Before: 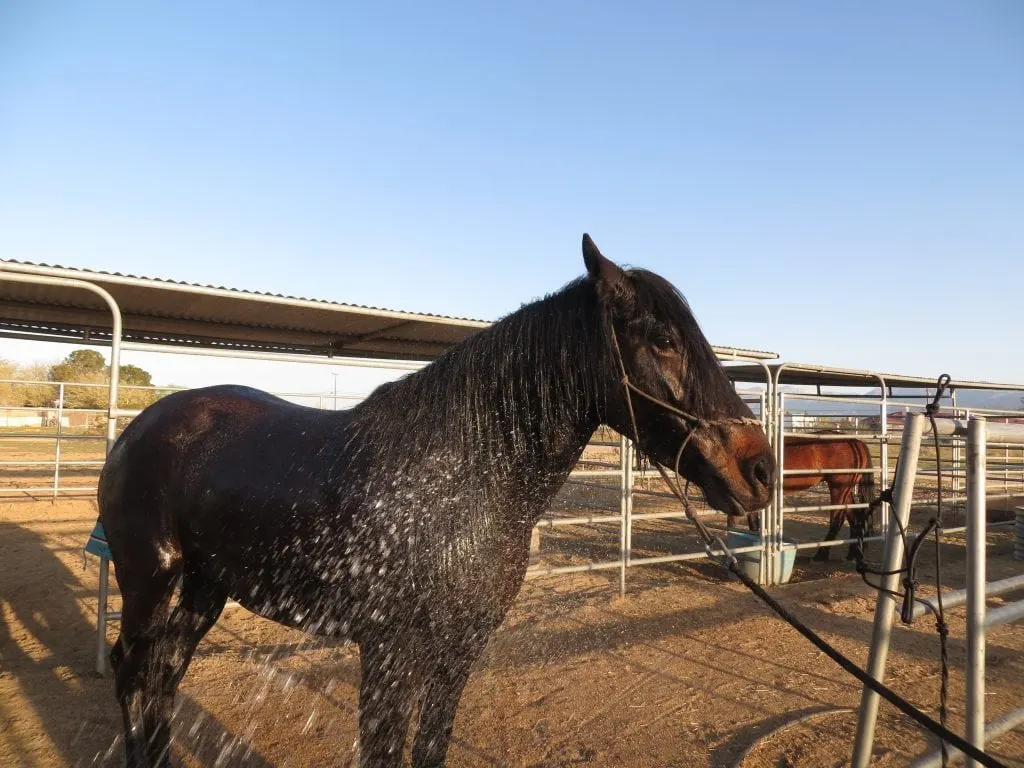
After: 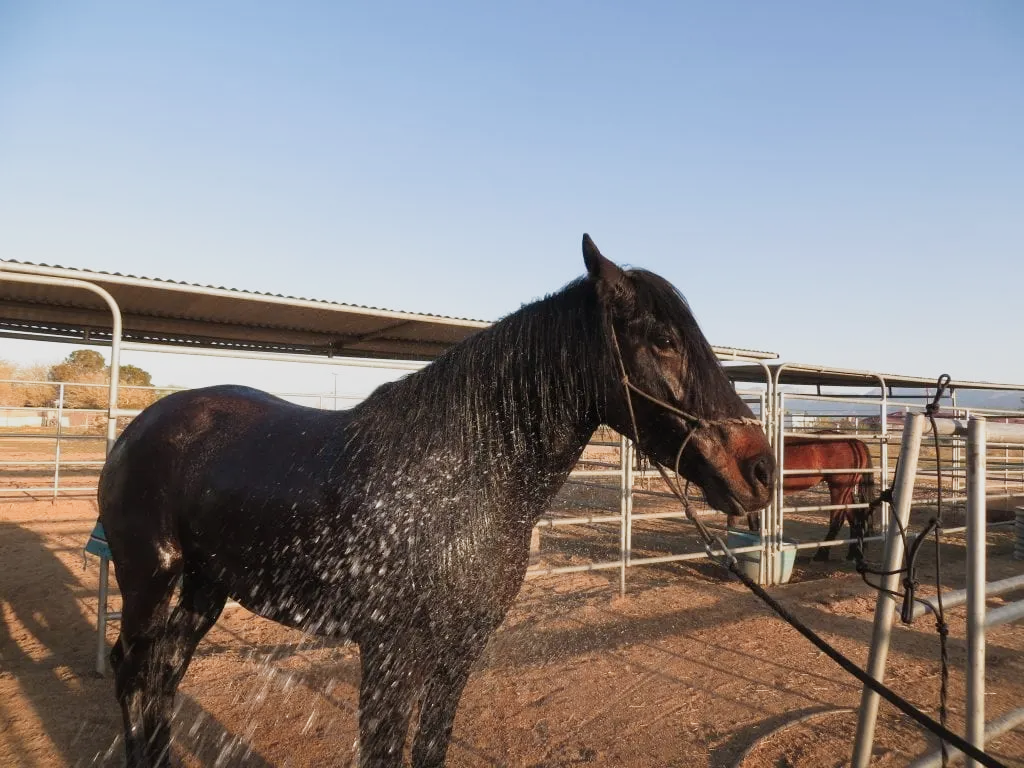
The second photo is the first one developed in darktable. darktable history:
color zones: curves: ch1 [(0, 0.469) (0.072, 0.457) (0.243, 0.494) (0.429, 0.5) (0.571, 0.5) (0.714, 0.5) (0.857, 0.5) (1, 0.469)]; ch2 [(0, 0.499) (0.143, 0.467) (0.242, 0.436) (0.429, 0.493) (0.571, 0.5) (0.714, 0.5) (0.857, 0.5) (1, 0.499)]
sigmoid: contrast 1.22, skew 0.65
